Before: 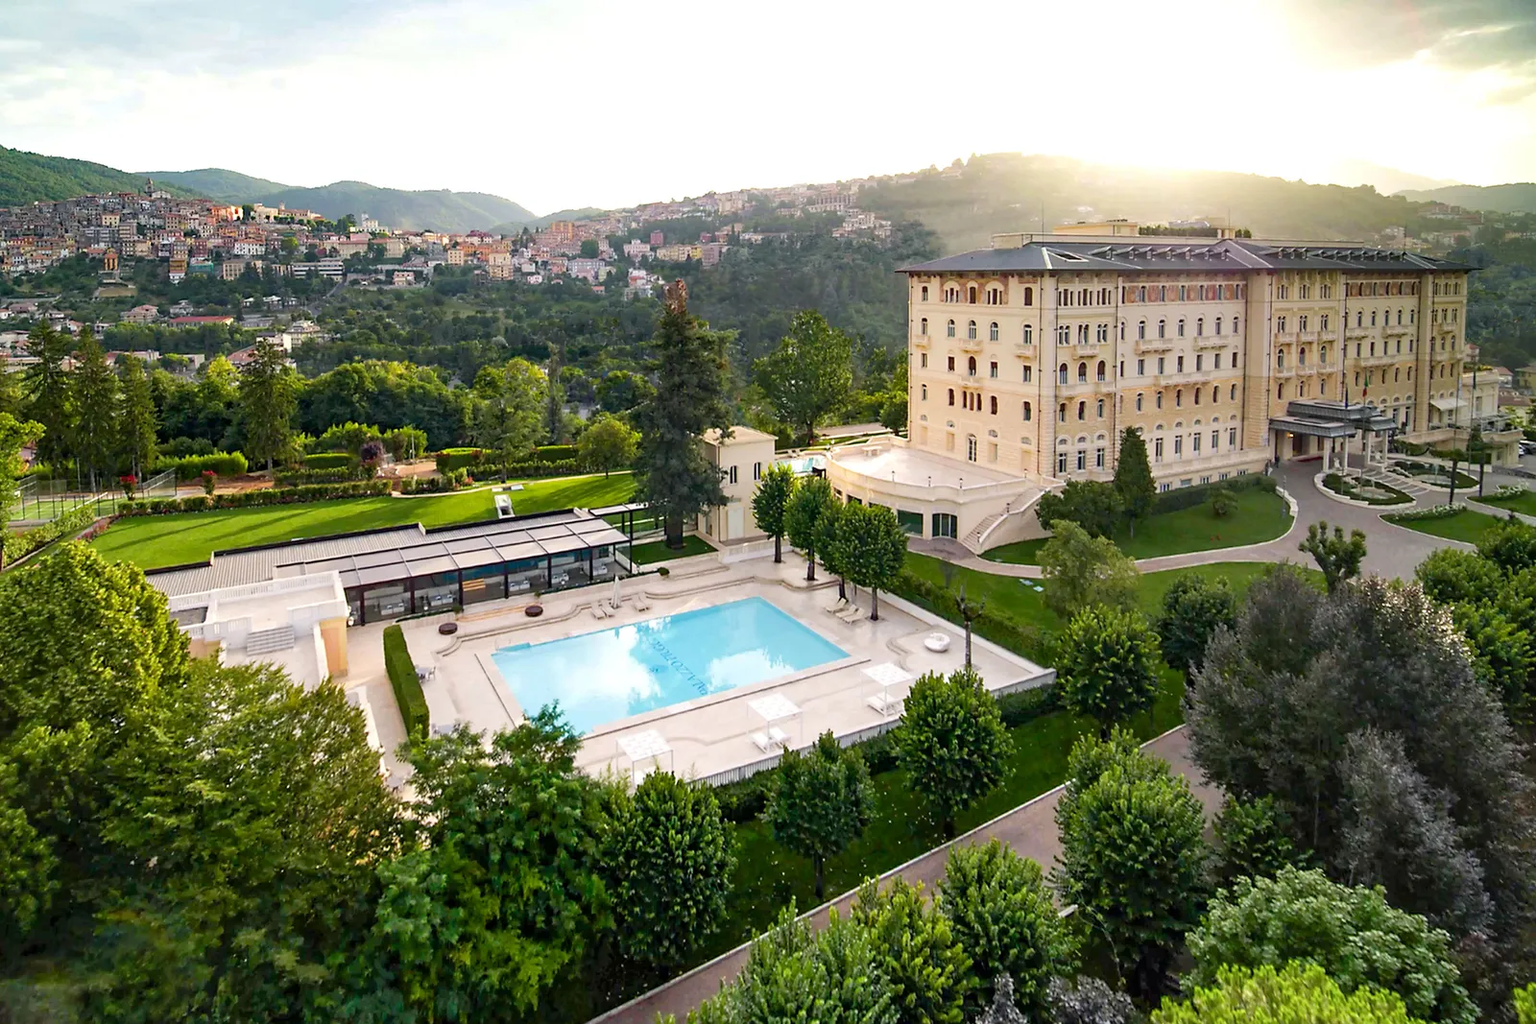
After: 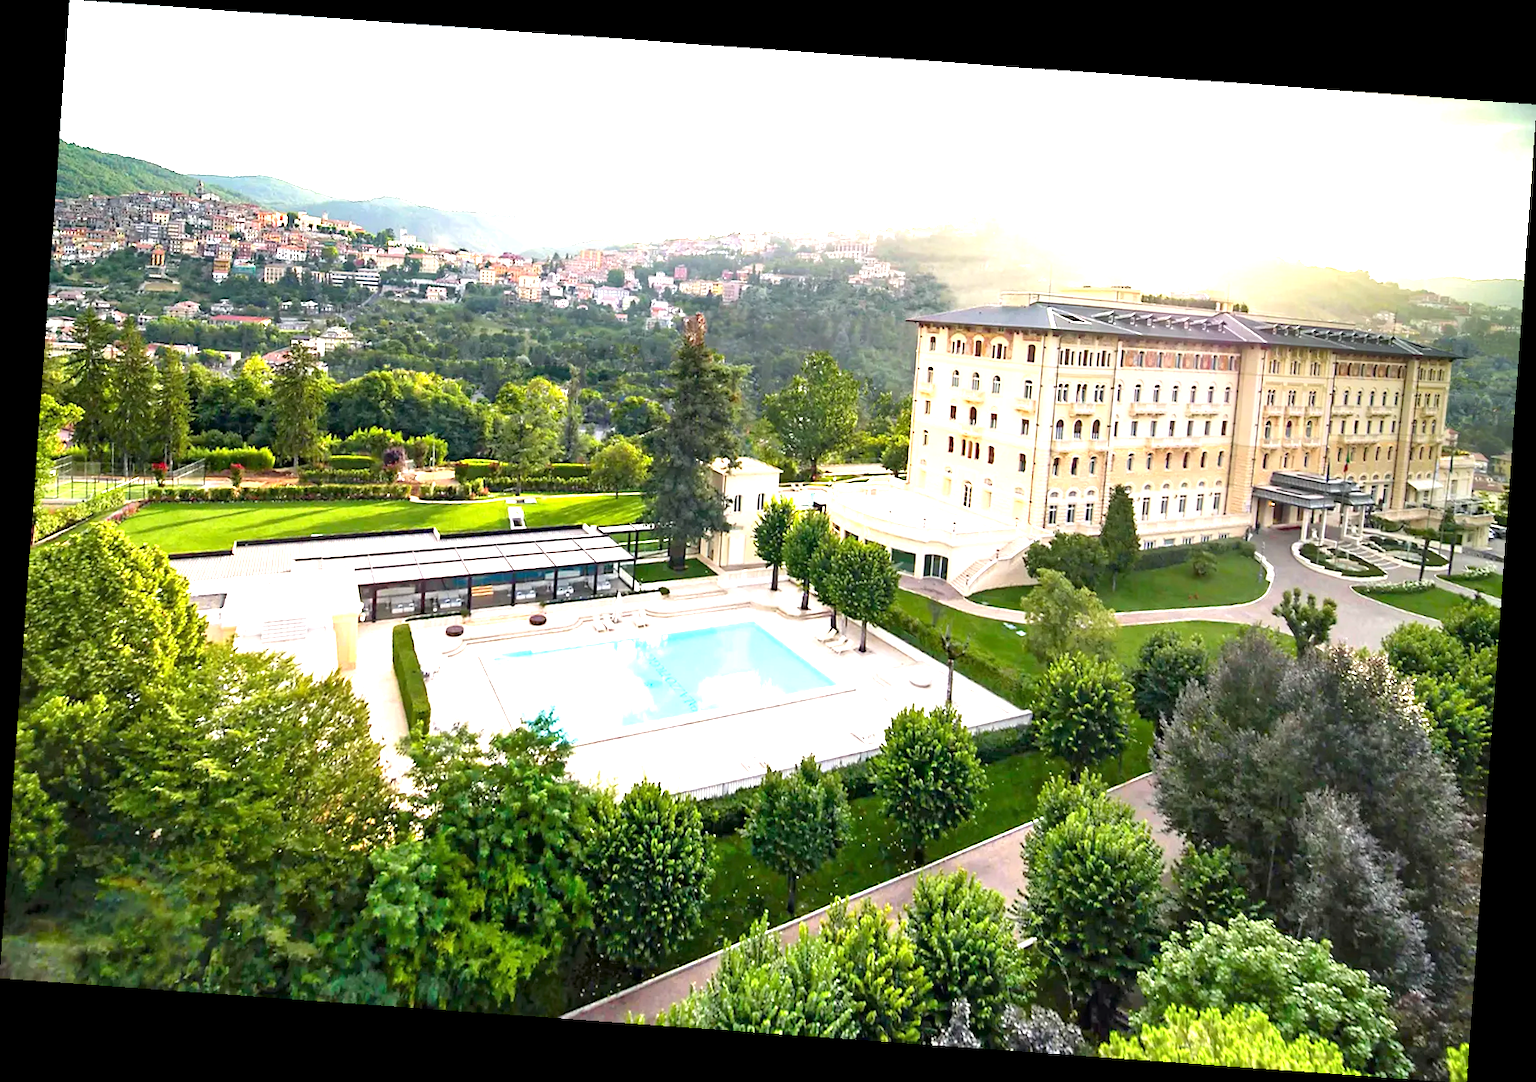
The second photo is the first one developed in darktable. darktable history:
exposure: exposure 1.25 EV, compensate exposure bias true, compensate highlight preservation false
rotate and perspective: rotation 4.1°, automatic cropping off
